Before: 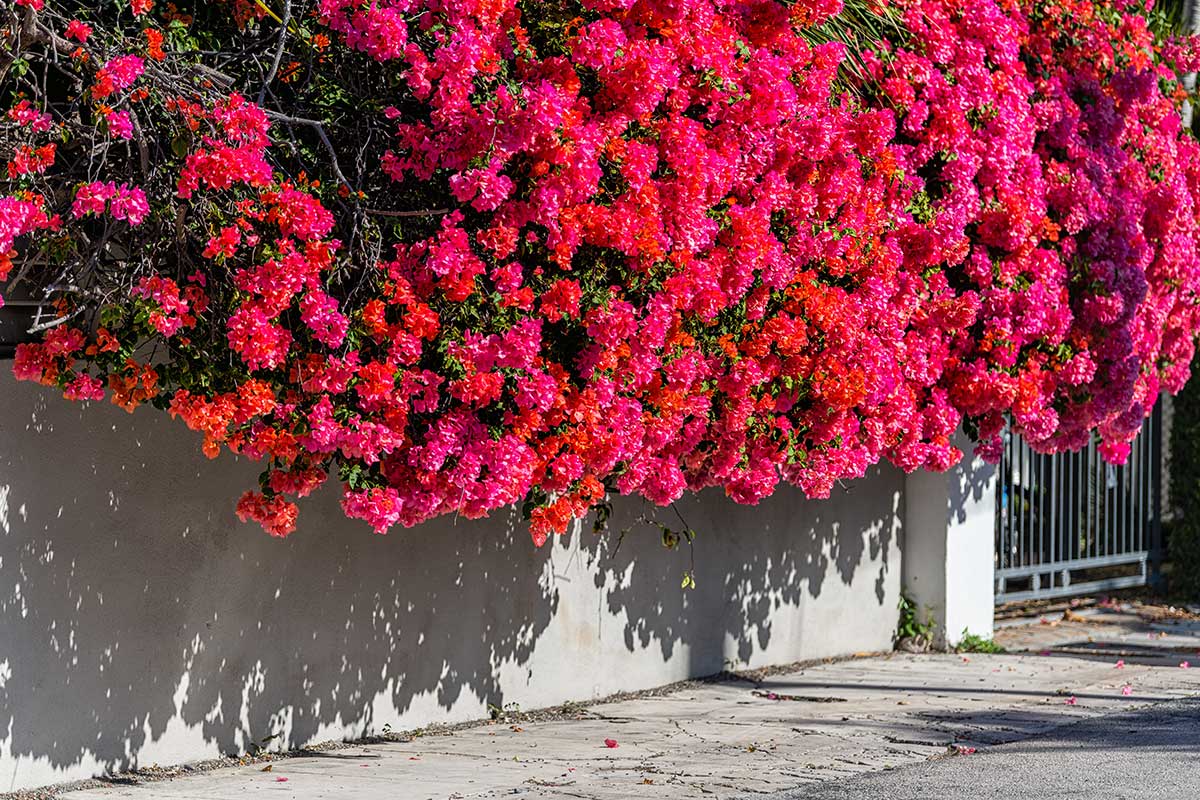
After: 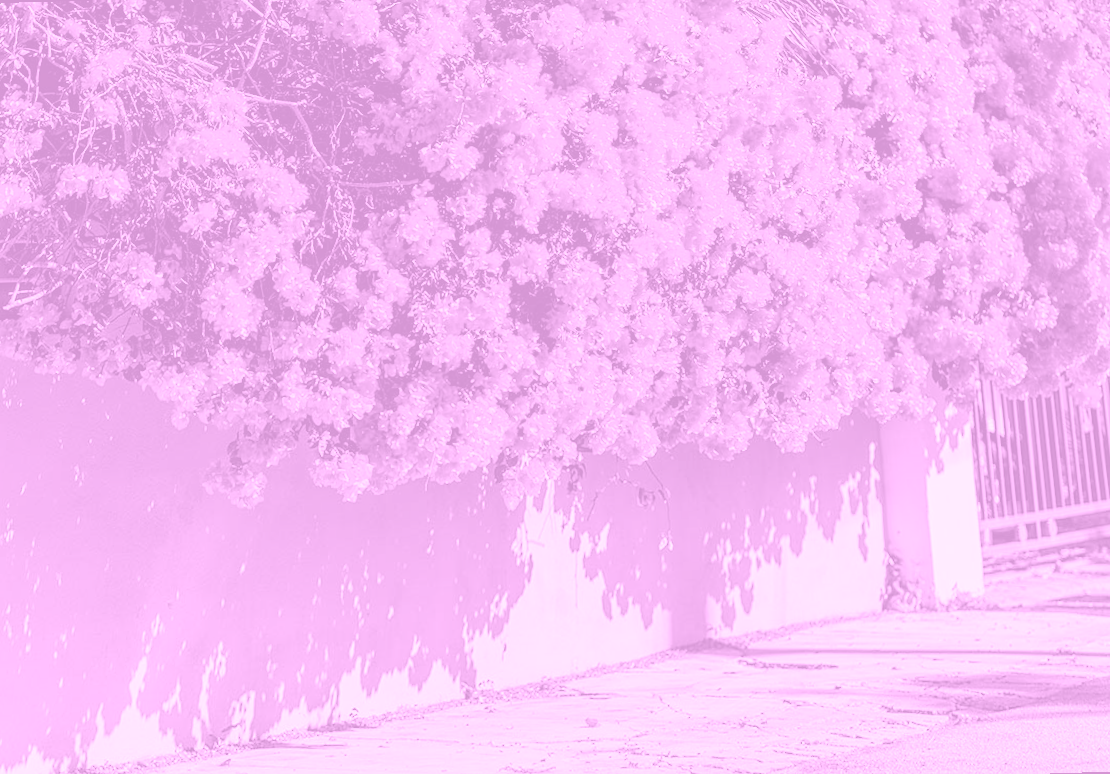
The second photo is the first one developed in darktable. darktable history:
exposure: exposure 0.6 EV, compensate highlight preservation false
colorize: hue 331.2°, saturation 75%, source mix 30.28%, lightness 70.52%, version 1
contrast brightness saturation: contrast -0.1, saturation -0.1
rotate and perspective: rotation -1.68°, lens shift (vertical) -0.146, crop left 0.049, crop right 0.912, crop top 0.032, crop bottom 0.96
